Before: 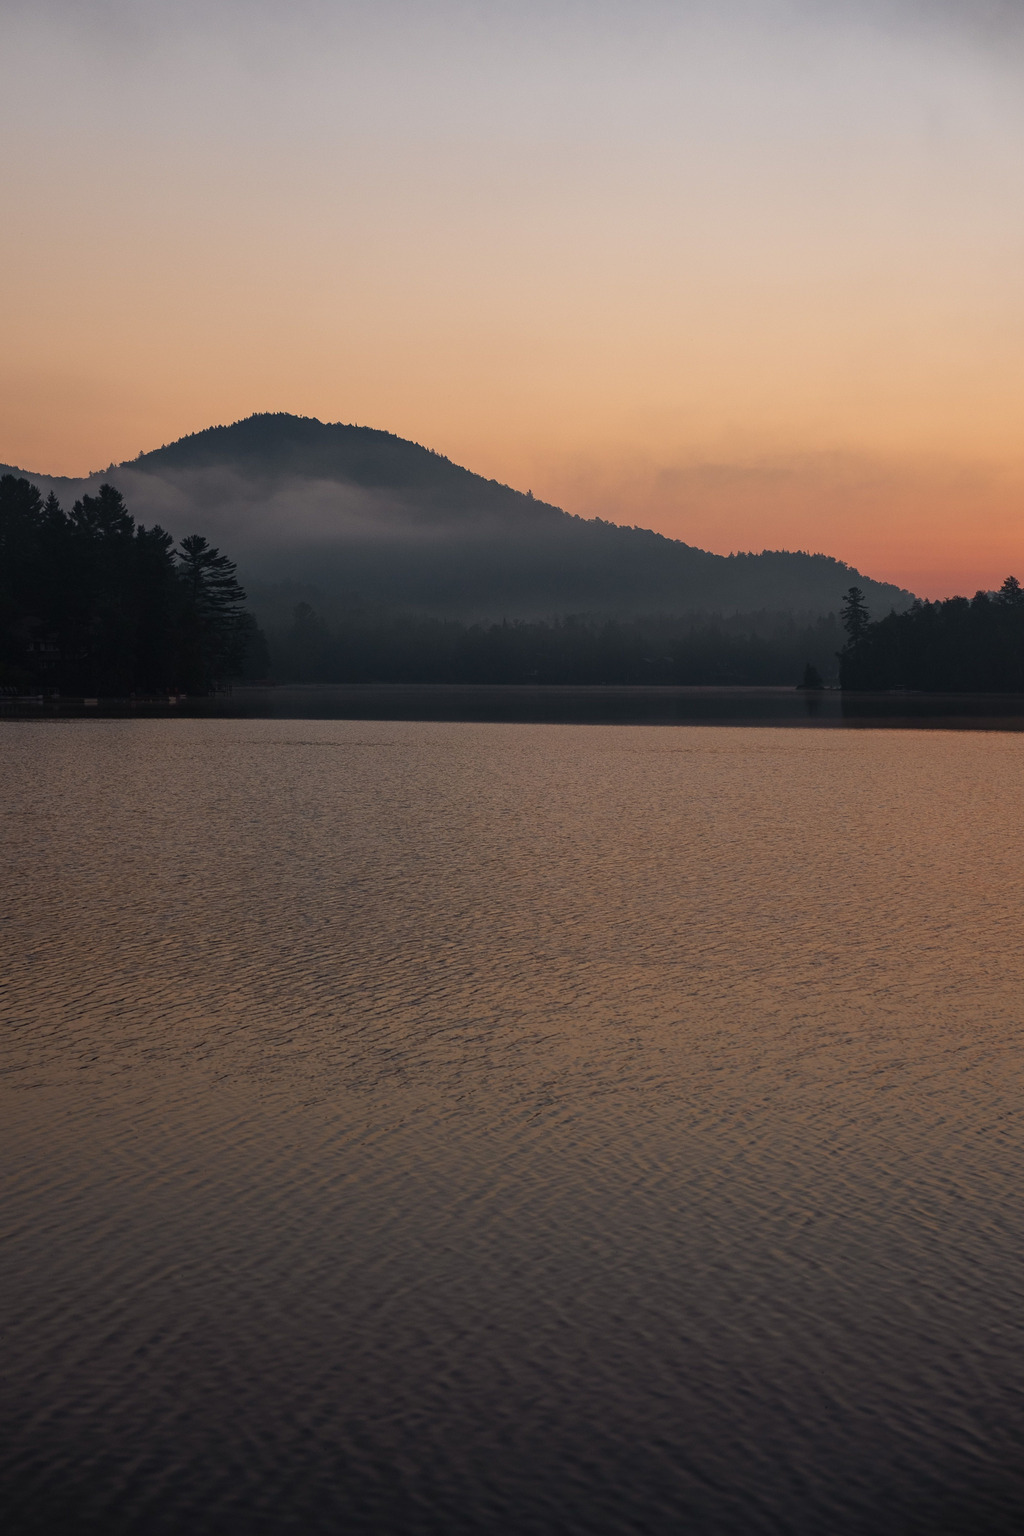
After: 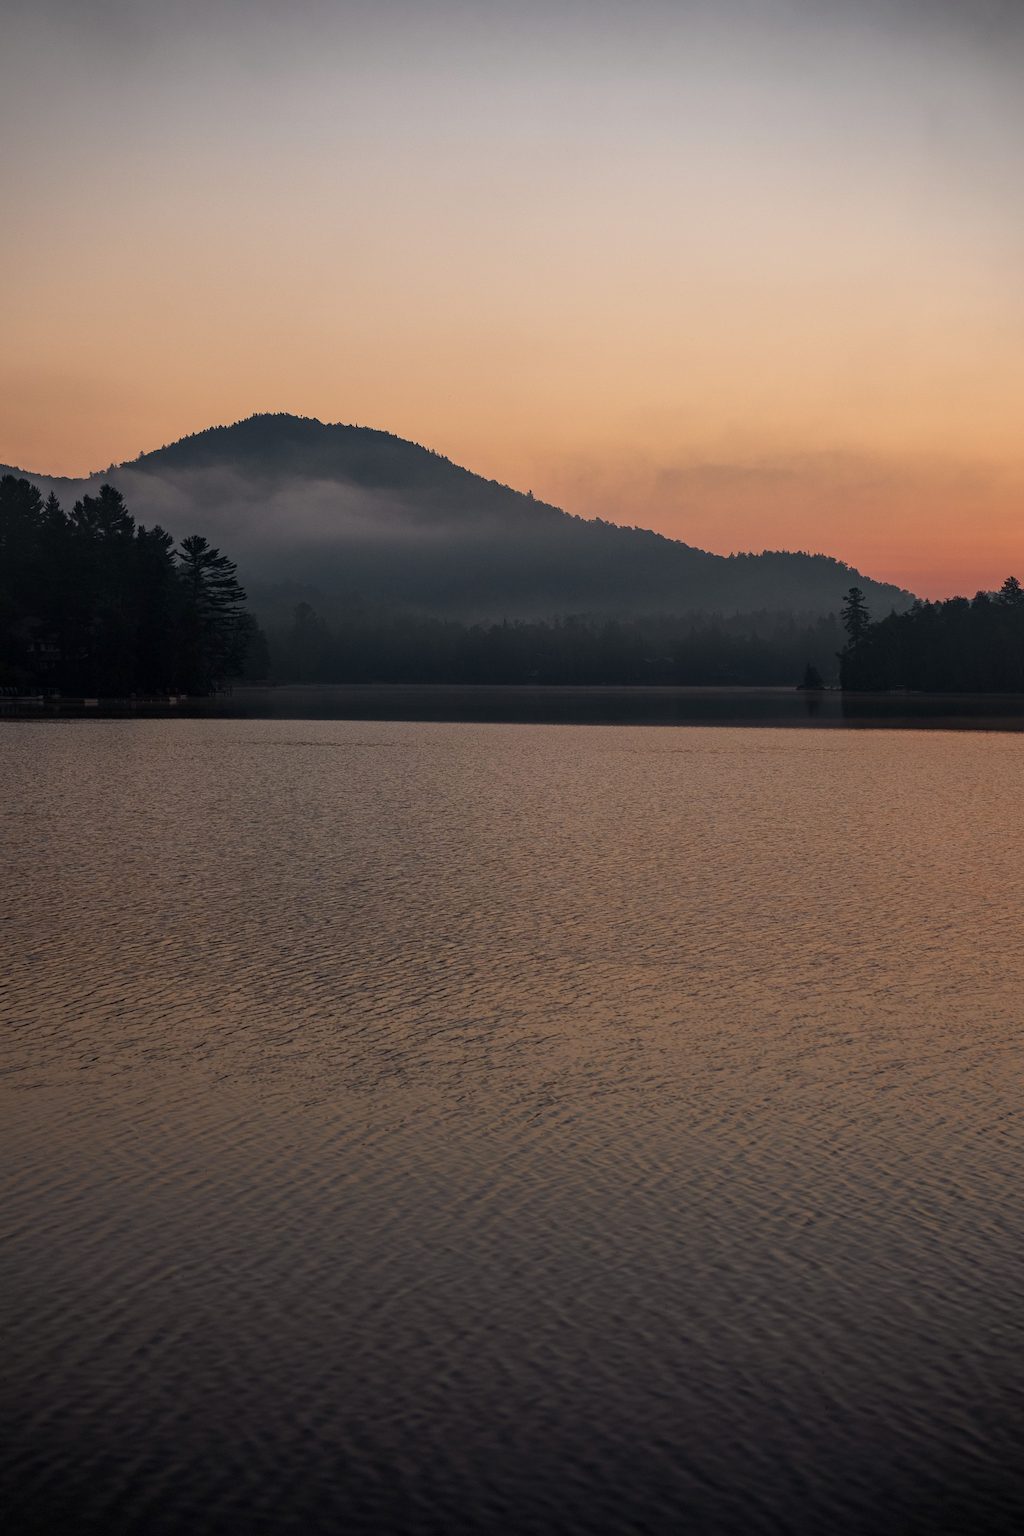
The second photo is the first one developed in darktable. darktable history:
local contrast: on, module defaults
vignetting: fall-off start 89.13%, fall-off radius 44.49%, brightness -0.437, saturation -0.207, width/height ratio 1.158, dithering 8-bit output
